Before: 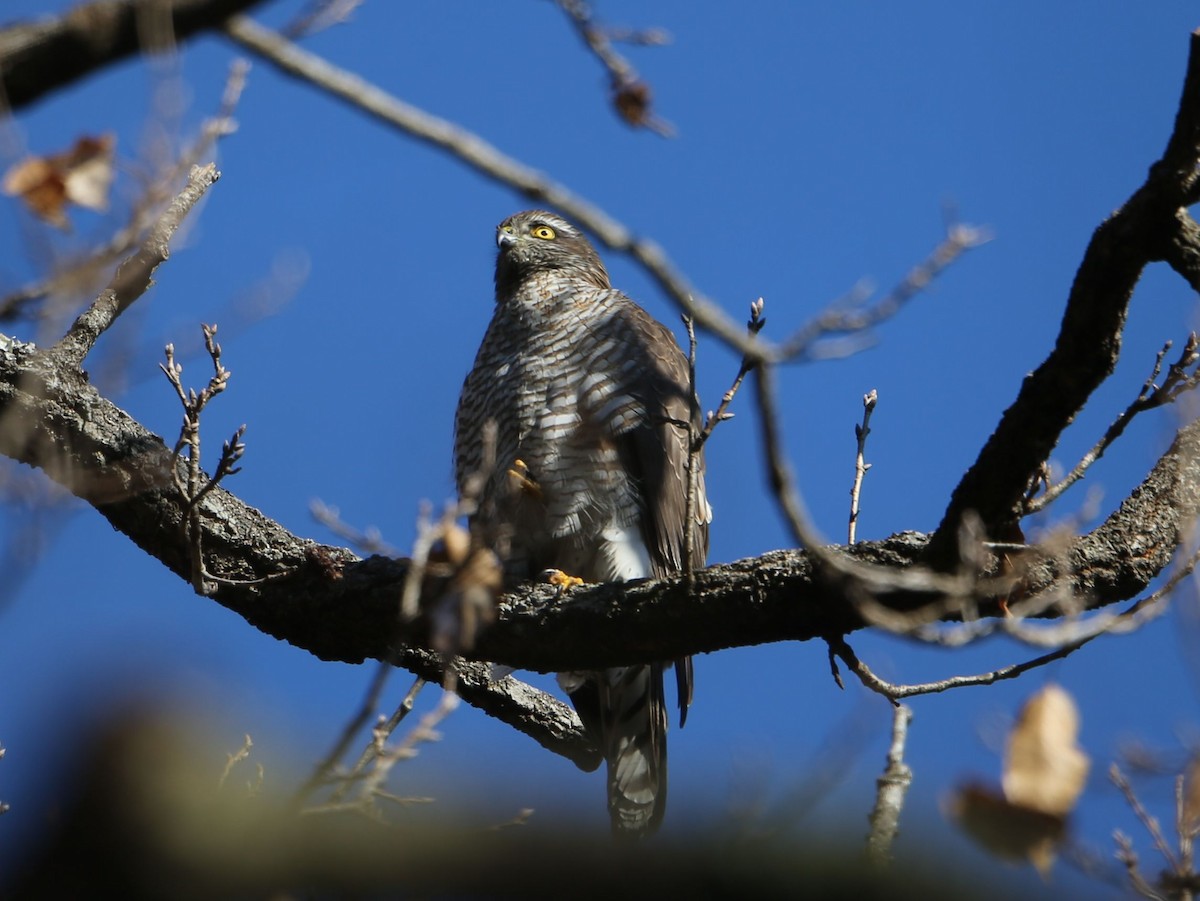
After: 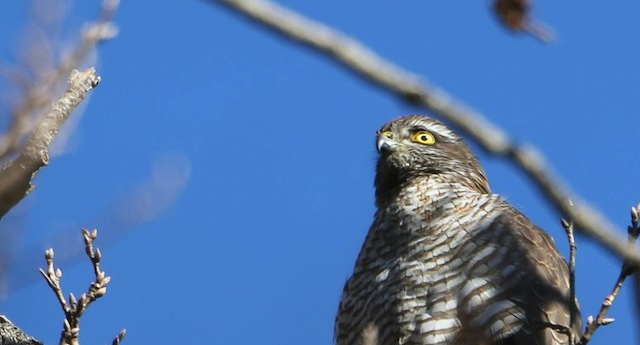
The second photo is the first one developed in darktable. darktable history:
crop: left 10.074%, top 10.572%, right 36.515%, bottom 51.029%
base curve: curves: ch0 [(0, 0) (0.666, 0.806) (1, 1)], preserve colors none
